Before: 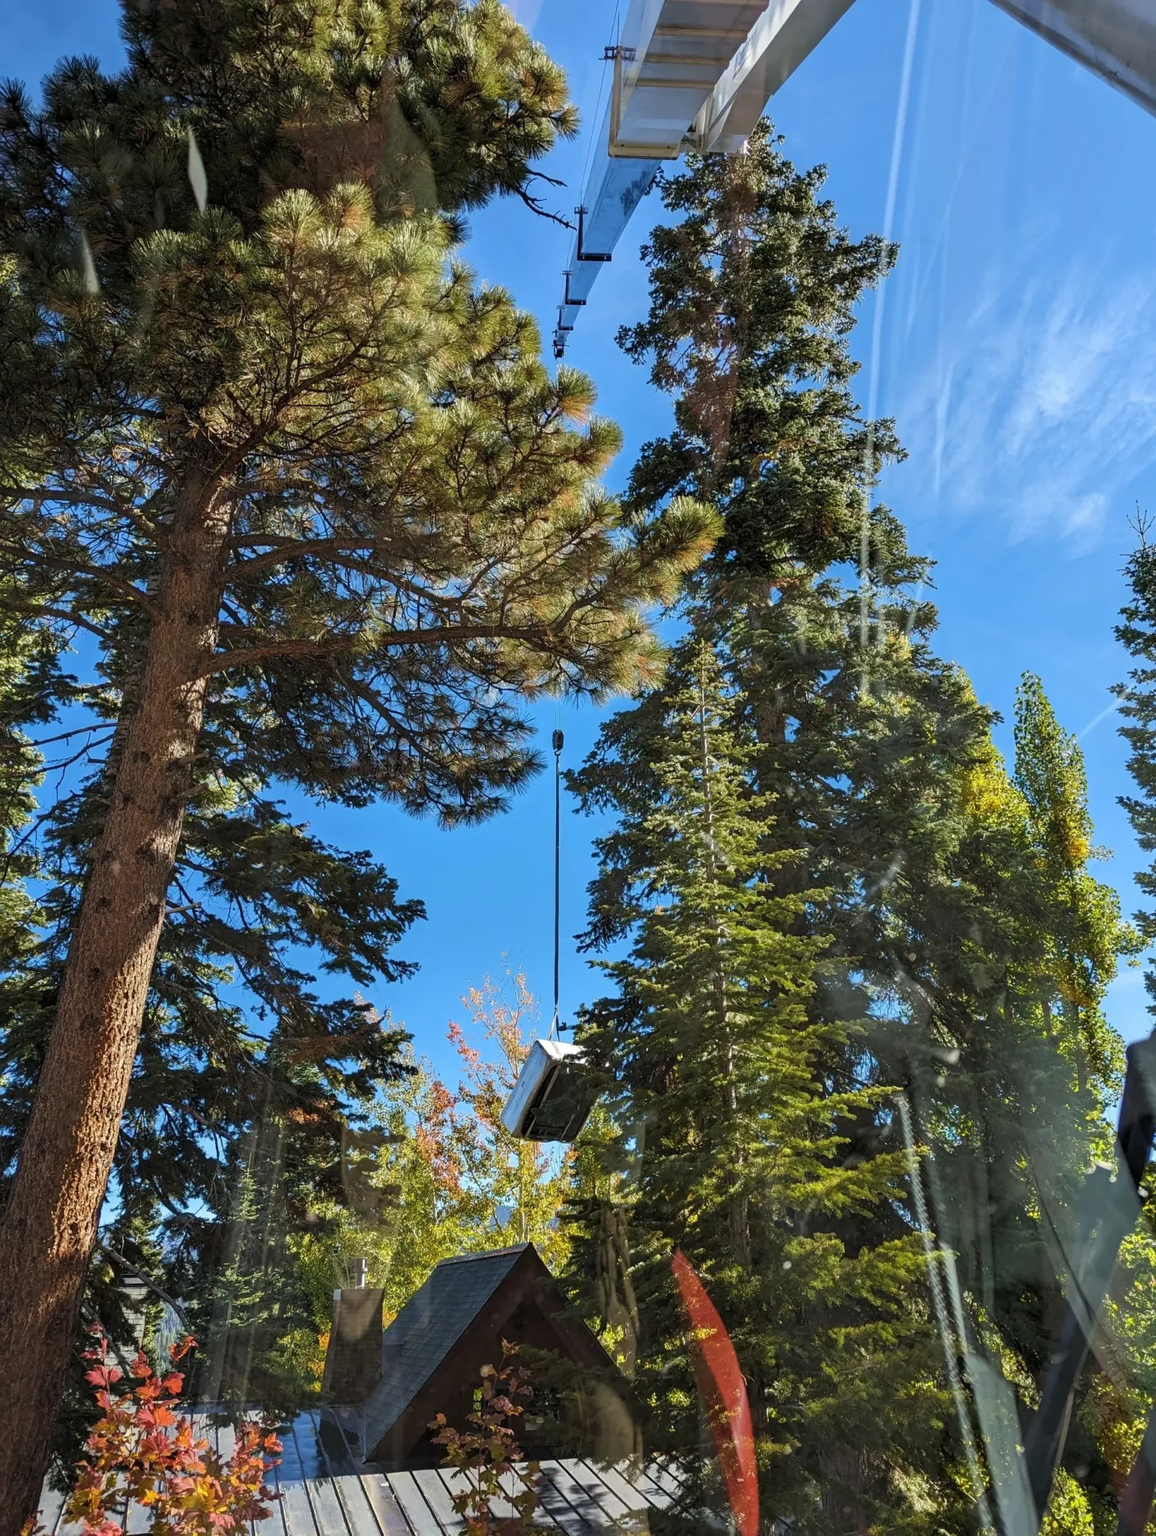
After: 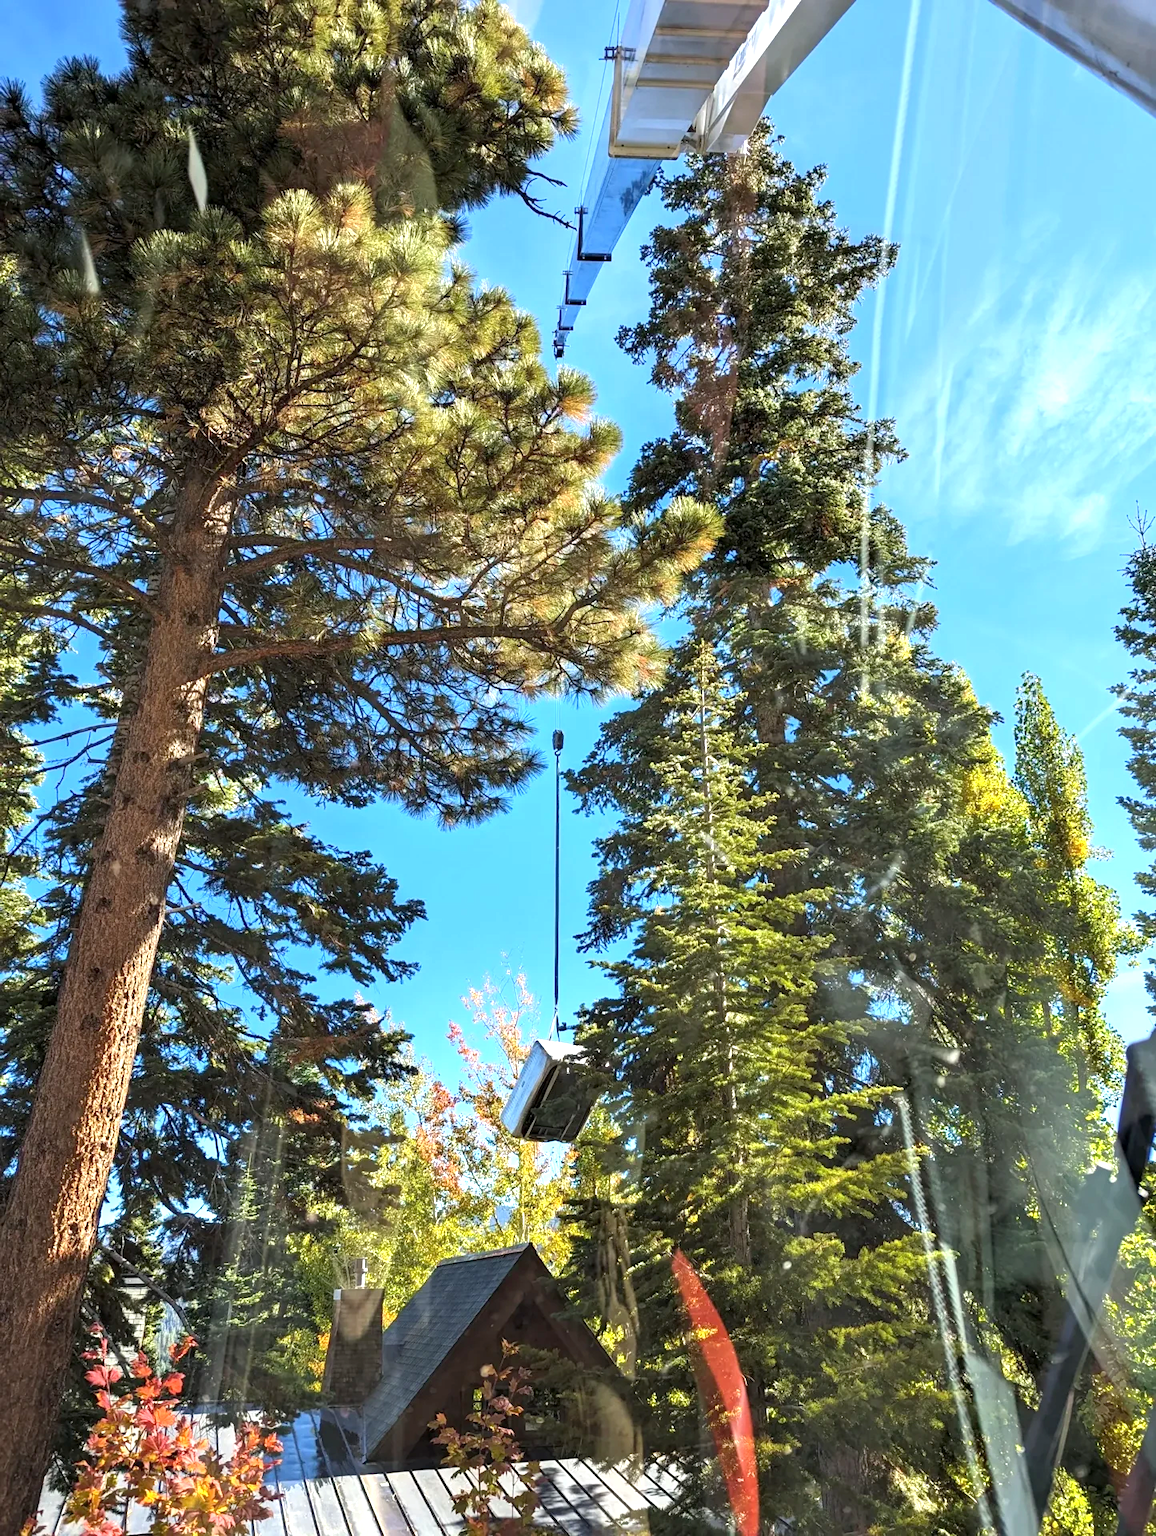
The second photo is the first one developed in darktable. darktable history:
exposure: black level correction 0.001, exposure 0.965 EV, compensate highlight preservation false
